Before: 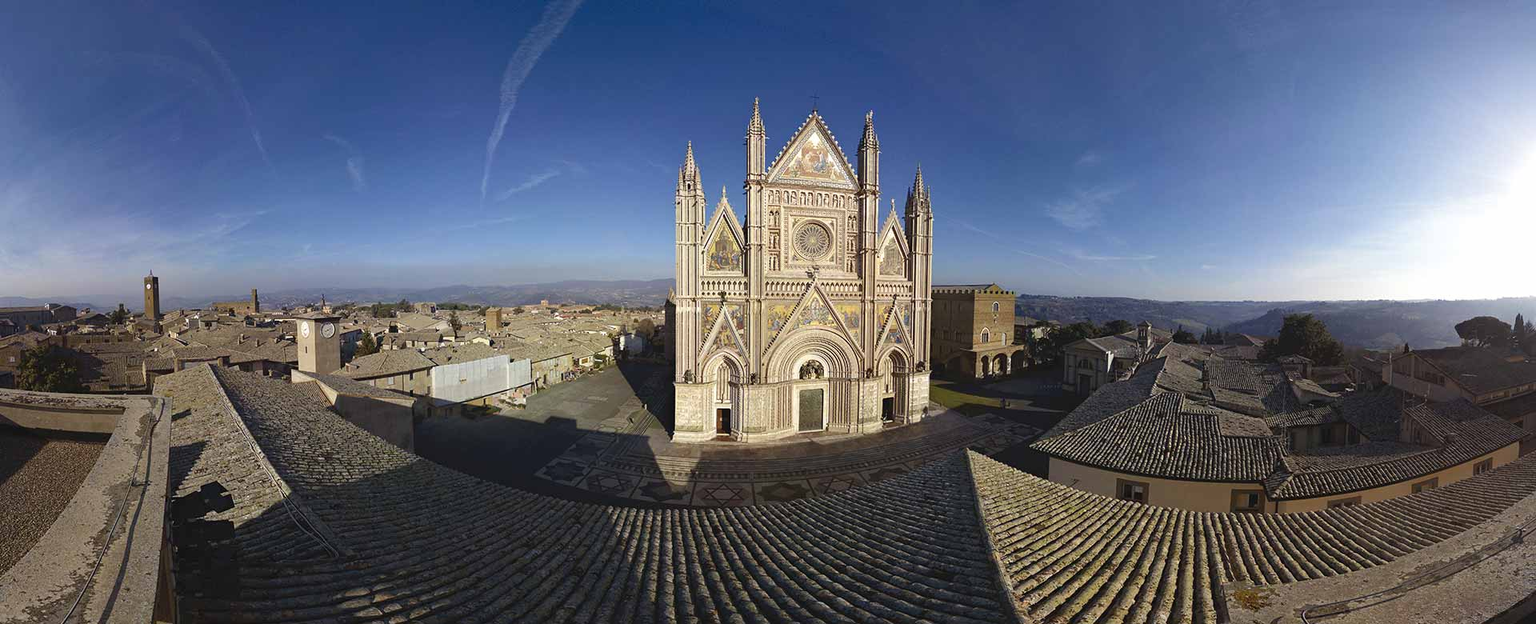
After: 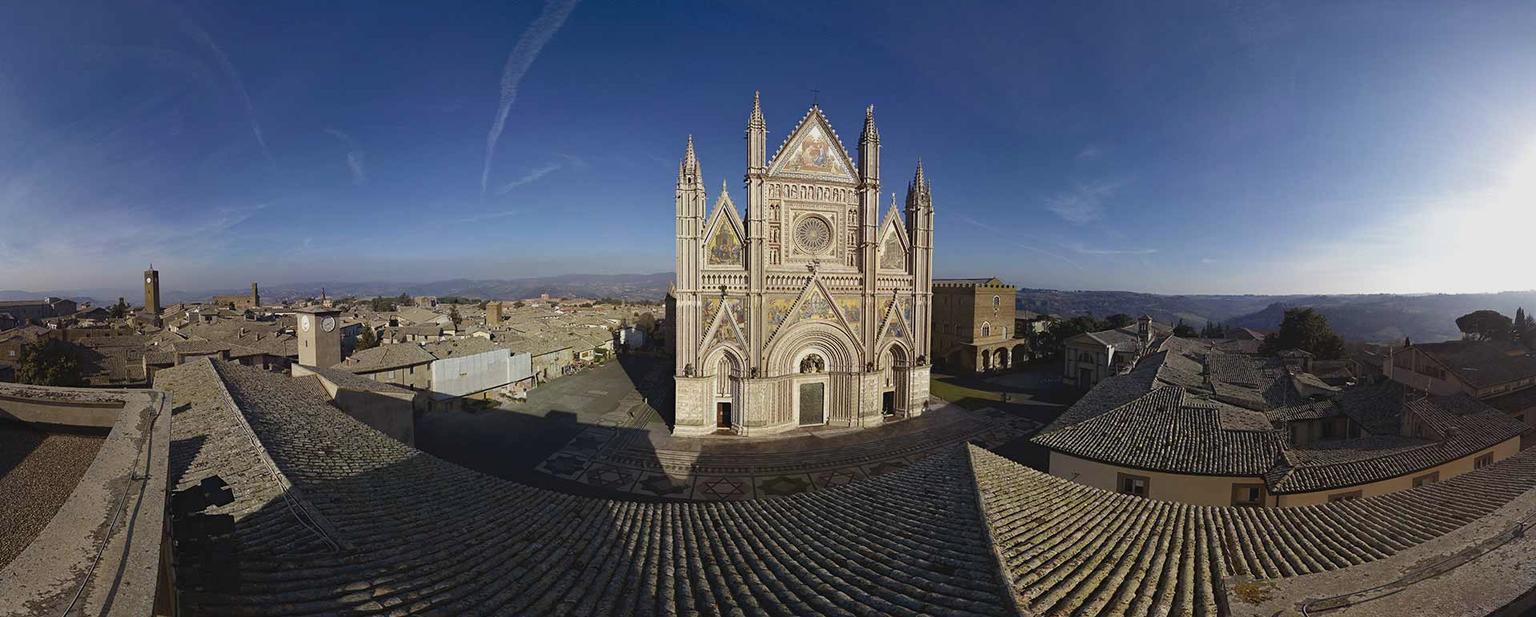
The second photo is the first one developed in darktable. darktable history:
color balance rgb: perceptual saturation grading › global saturation -1%
exposure: exposure -0.151 EV
crop: top 1.049%, right 0.001%
color zones: curves: ch0 [(0.25, 0.5) (0.428, 0.473) (0.75, 0.5)]; ch1 [(0.243, 0.479) (0.398, 0.452) (0.75, 0.5)]
